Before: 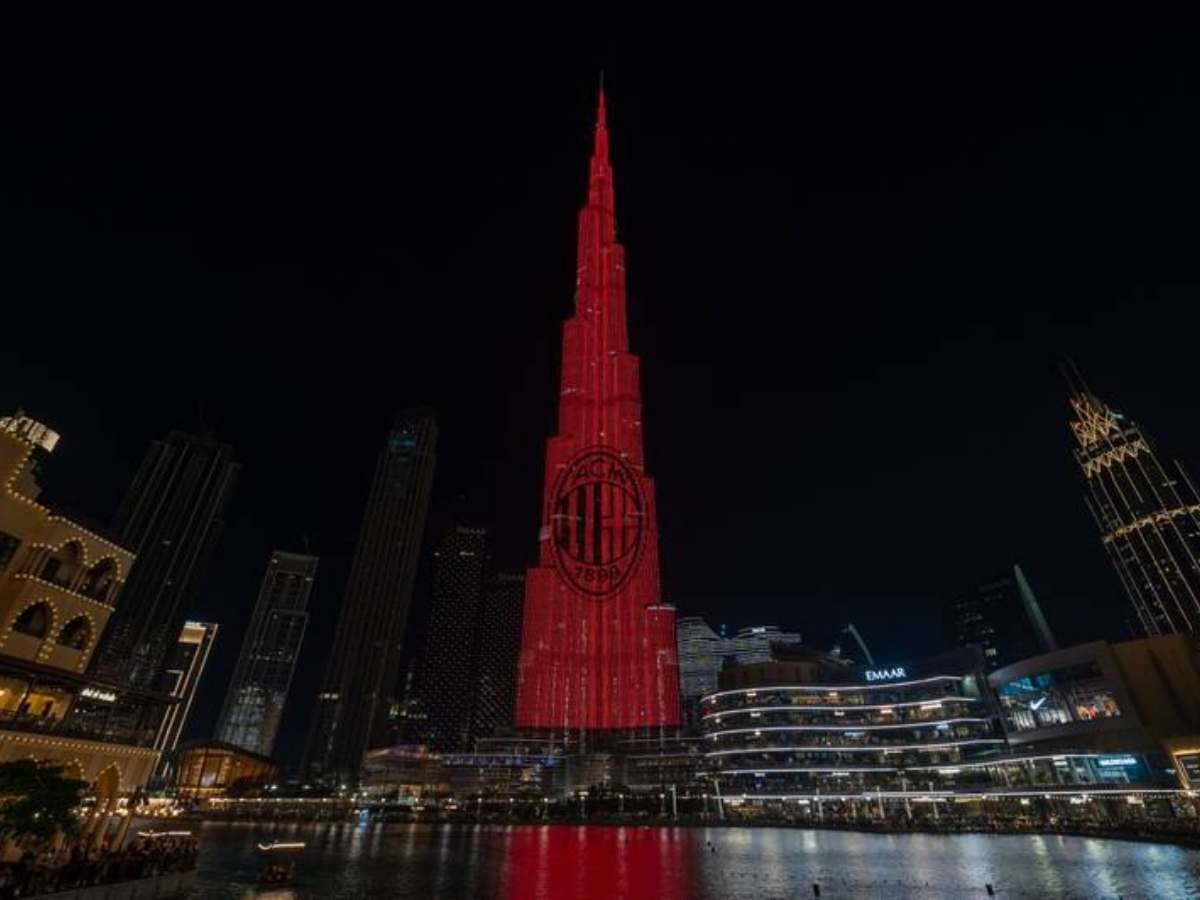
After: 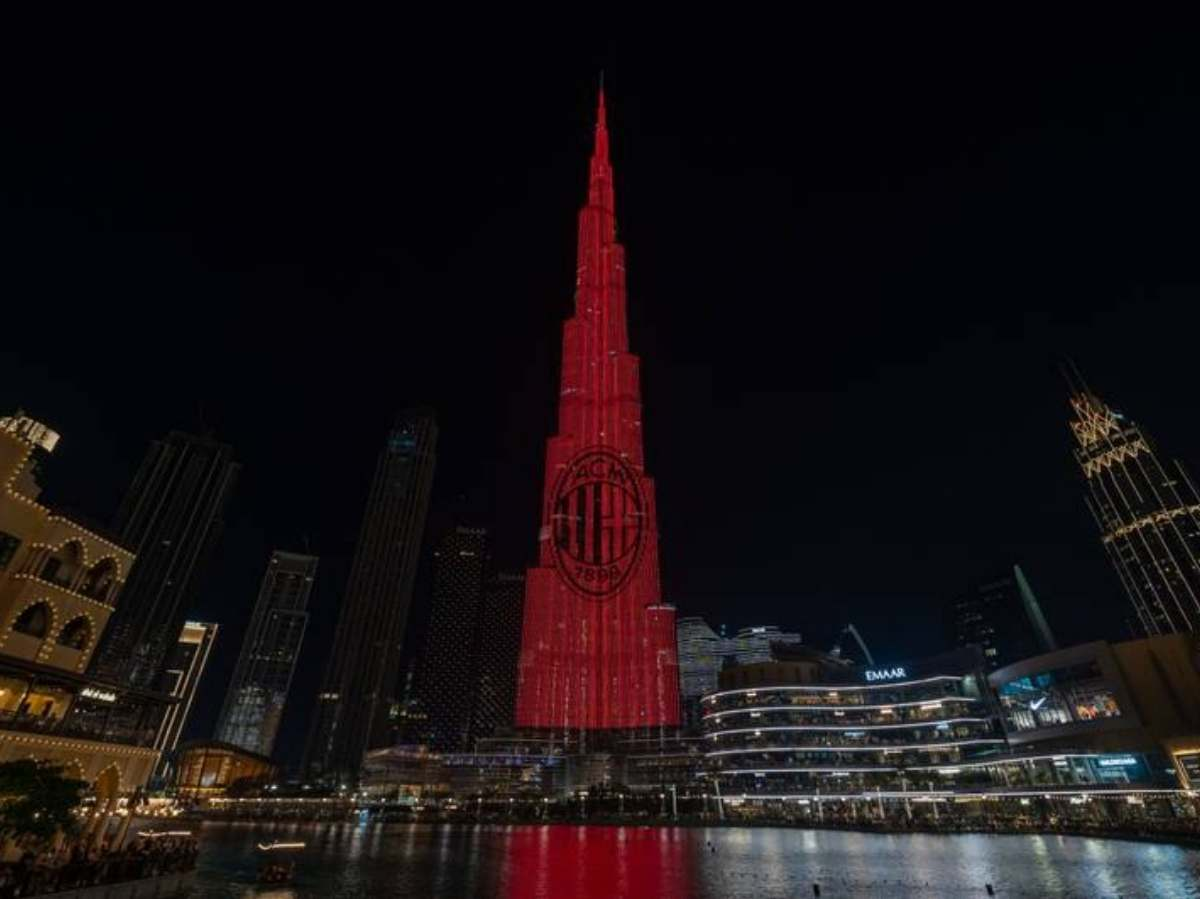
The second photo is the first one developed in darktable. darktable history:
tone equalizer: on, module defaults
crop: bottom 0.071%
